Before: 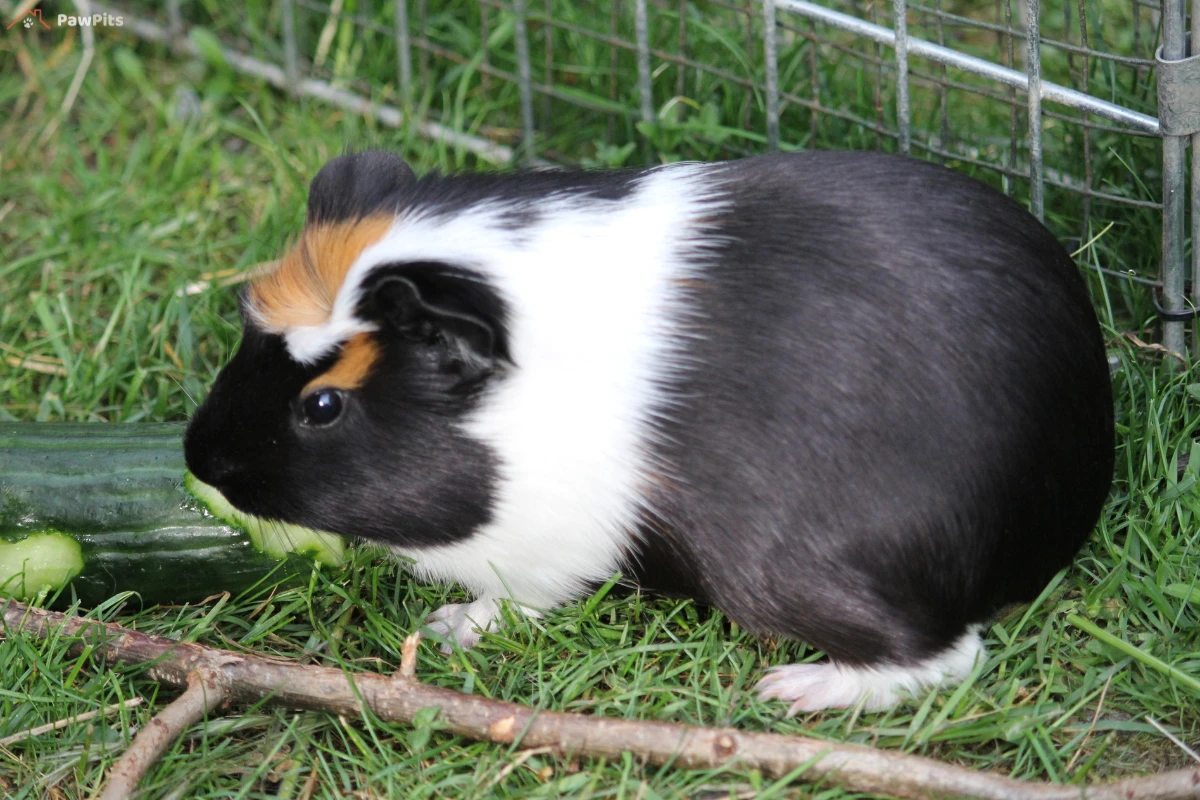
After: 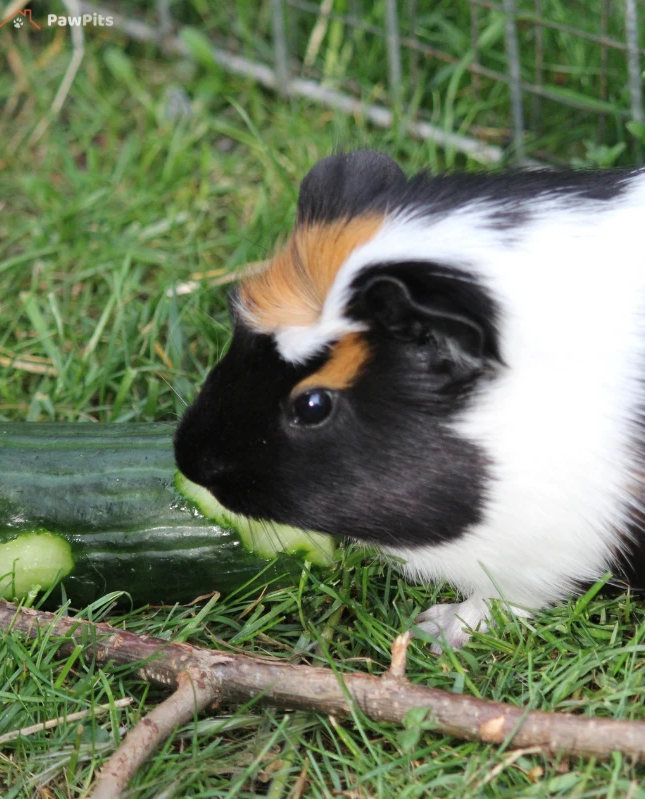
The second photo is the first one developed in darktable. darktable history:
crop: left 0.839%, right 45.183%, bottom 0.084%
